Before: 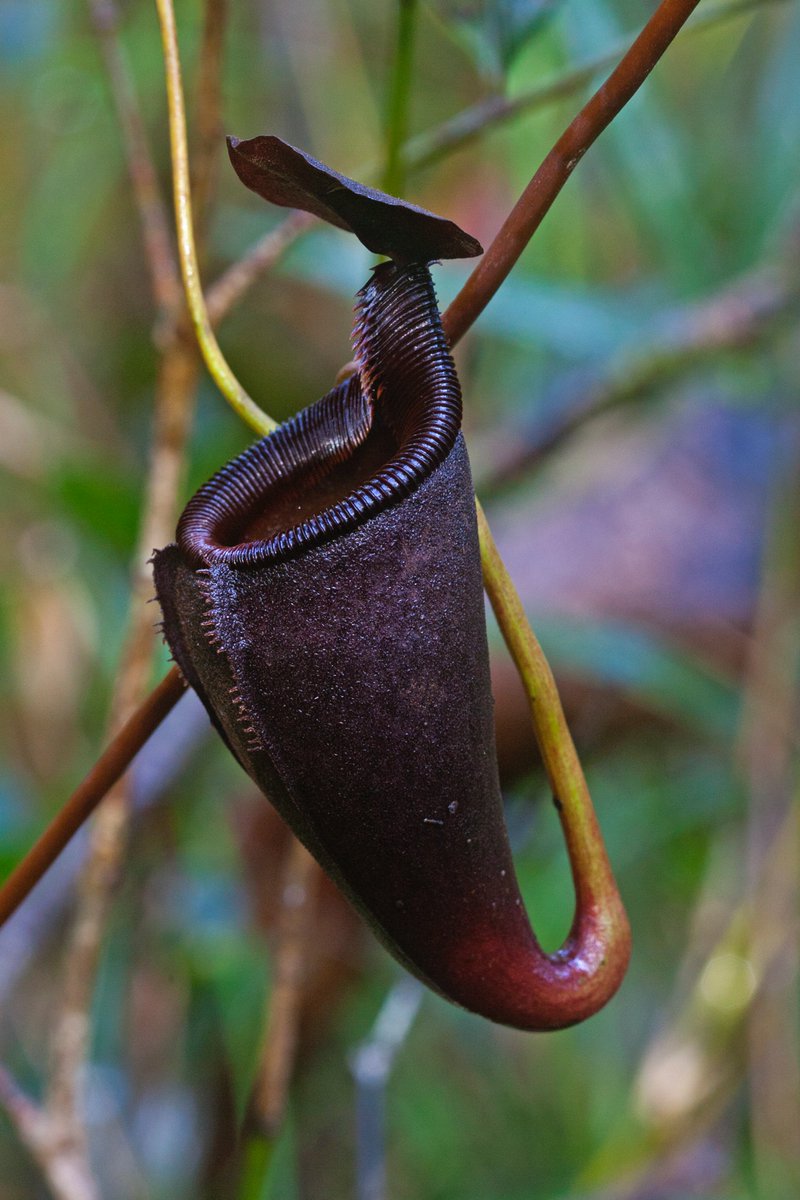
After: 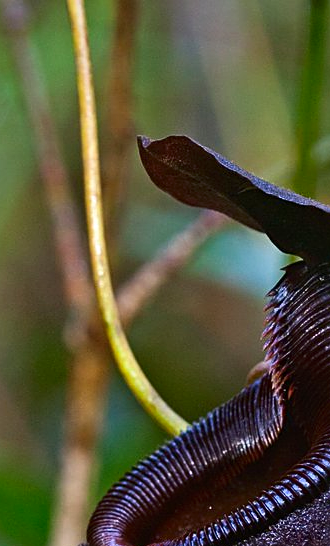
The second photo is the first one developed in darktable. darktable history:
crop and rotate: left 11.199%, top 0.057%, right 47.52%, bottom 54.385%
contrast brightness saturation: contrast 0.149, brightness -0.012, saturation 0.102
sharpen: on, module defaults
